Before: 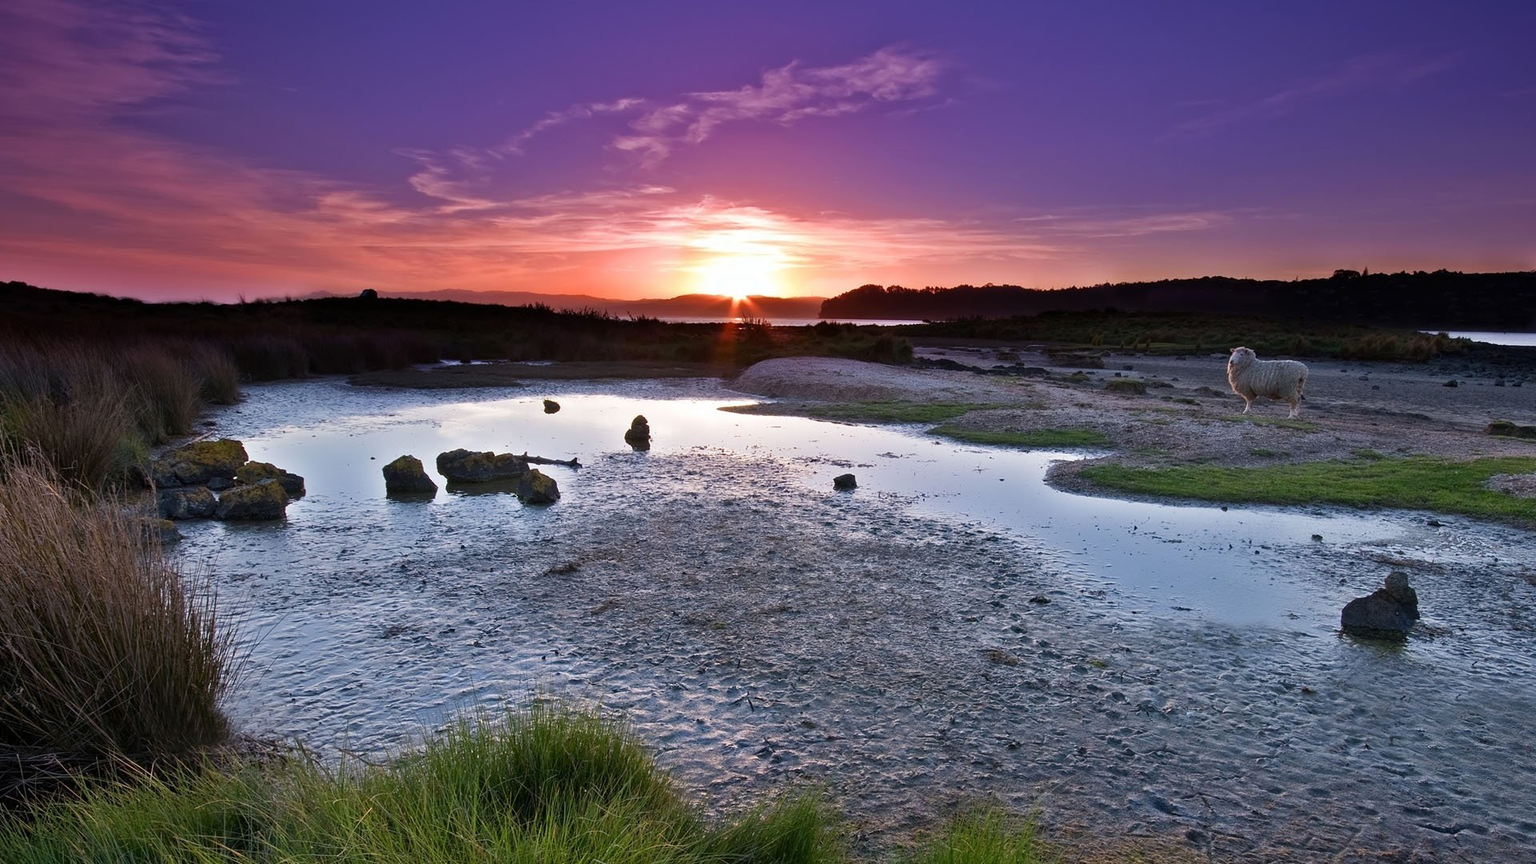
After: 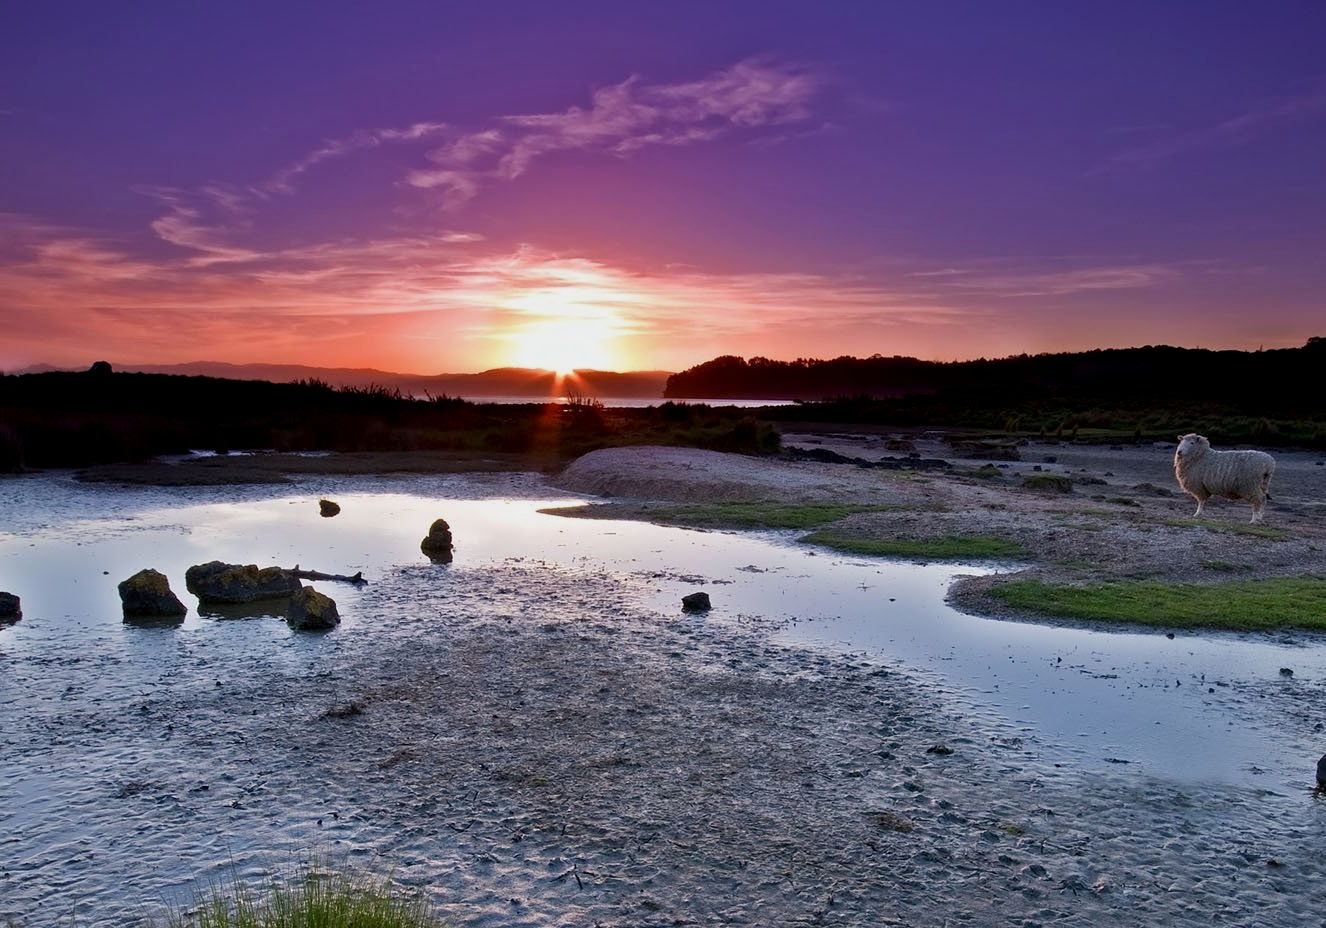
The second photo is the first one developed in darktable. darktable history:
exposure: black level correction 0.006, exposure -0.227 EV, compensate exposure bias true, compensate highlight preservation false
crop: left 18.801%, right 12.125%, bottom 14.063%
